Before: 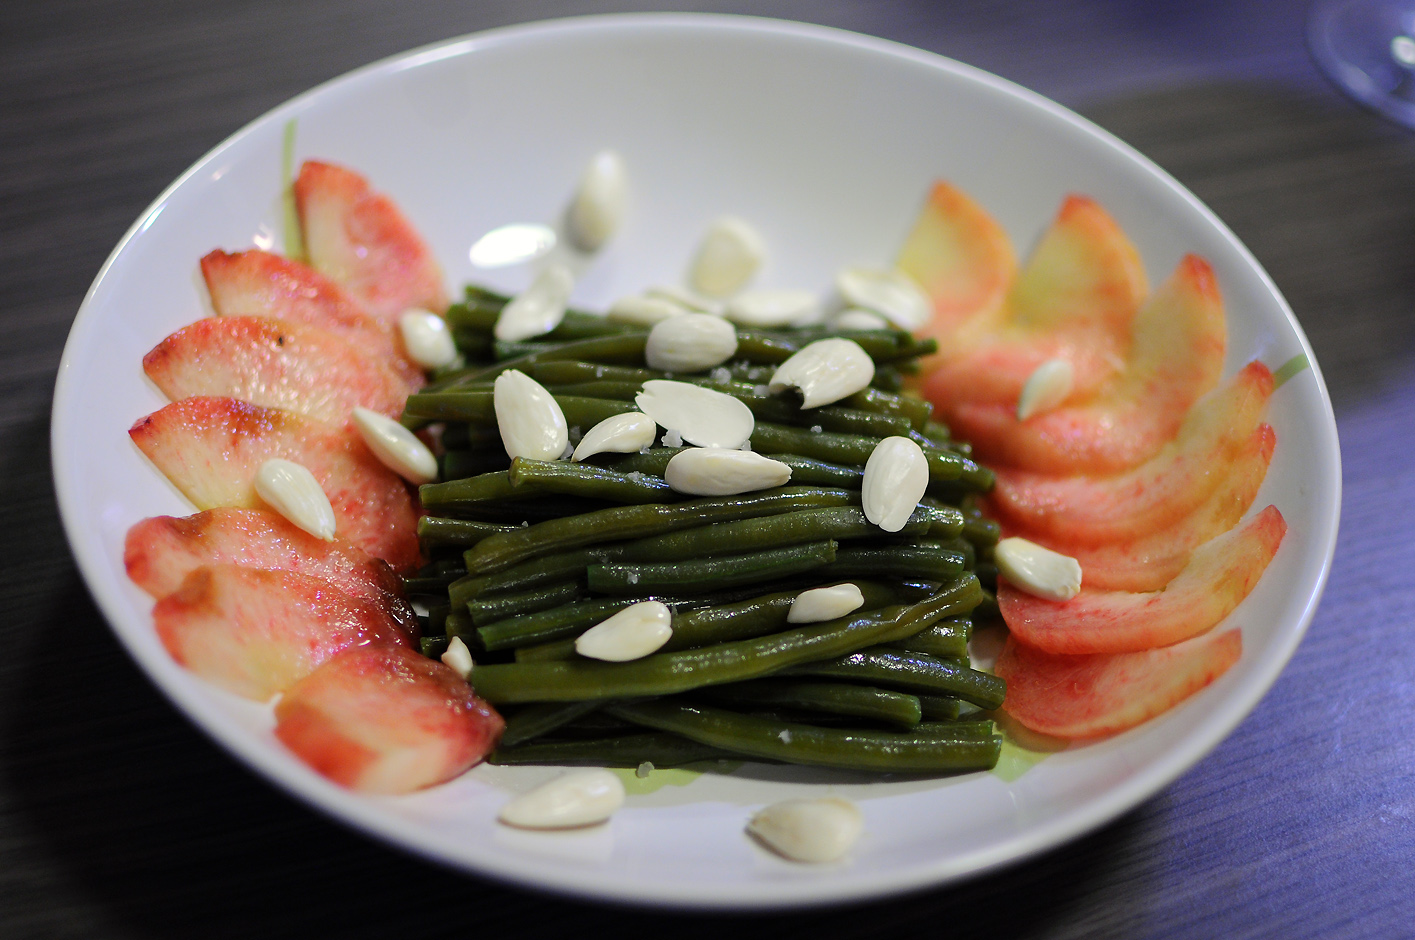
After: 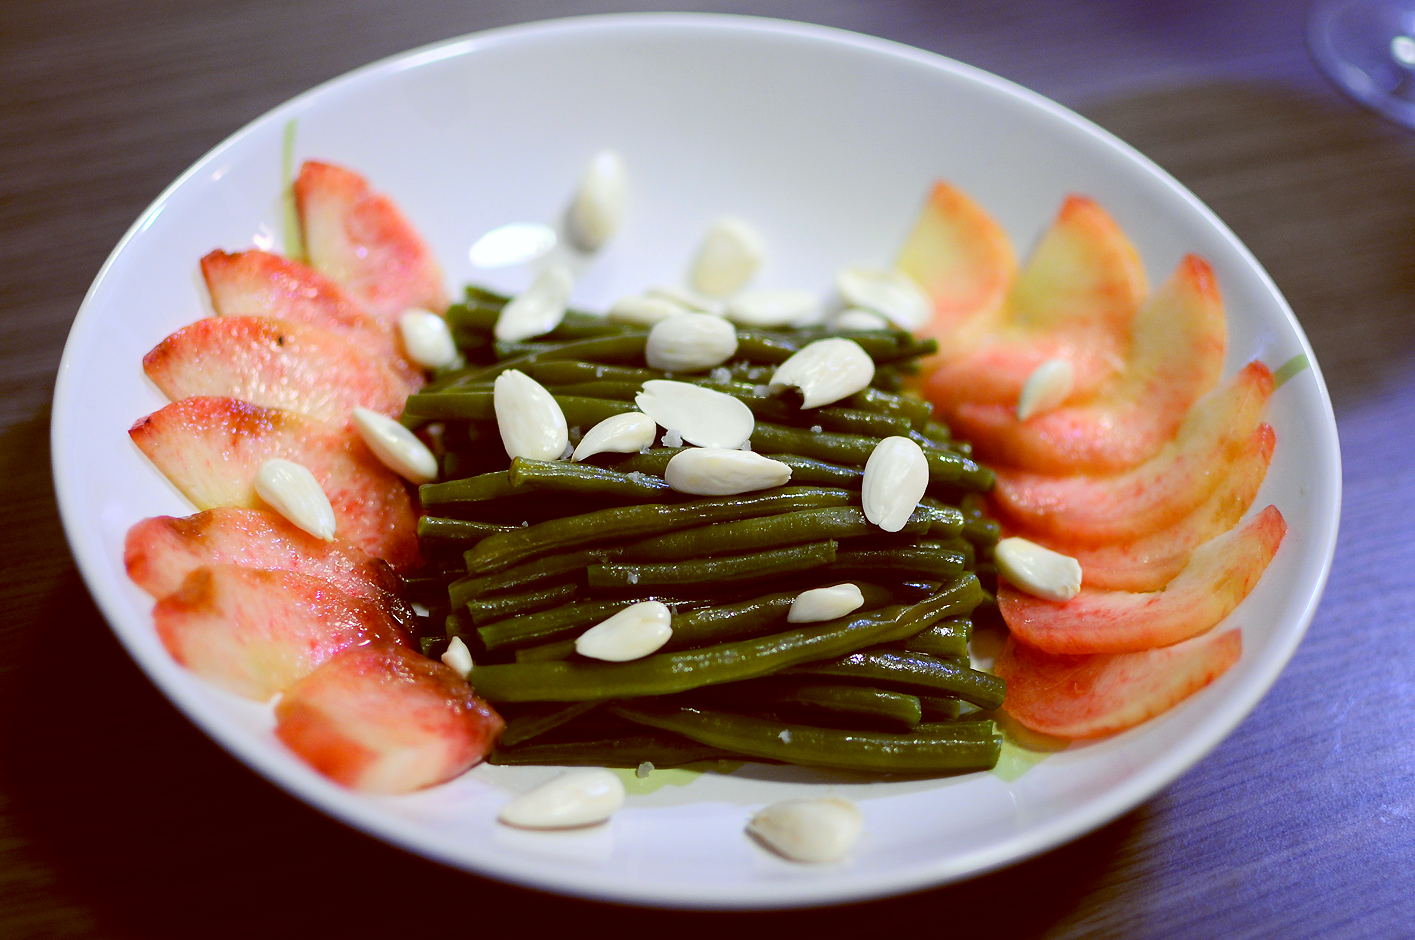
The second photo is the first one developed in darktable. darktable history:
base curve: curves: ch0 [(0, 0) (0.666, 0.806) (1, 1)]
color balance: lift [1, 1.015, 1.004, 0.985], gamma [1, 0.958, 0.971, 1.042], gain [1, 0.956, 0.977, 1.044]
